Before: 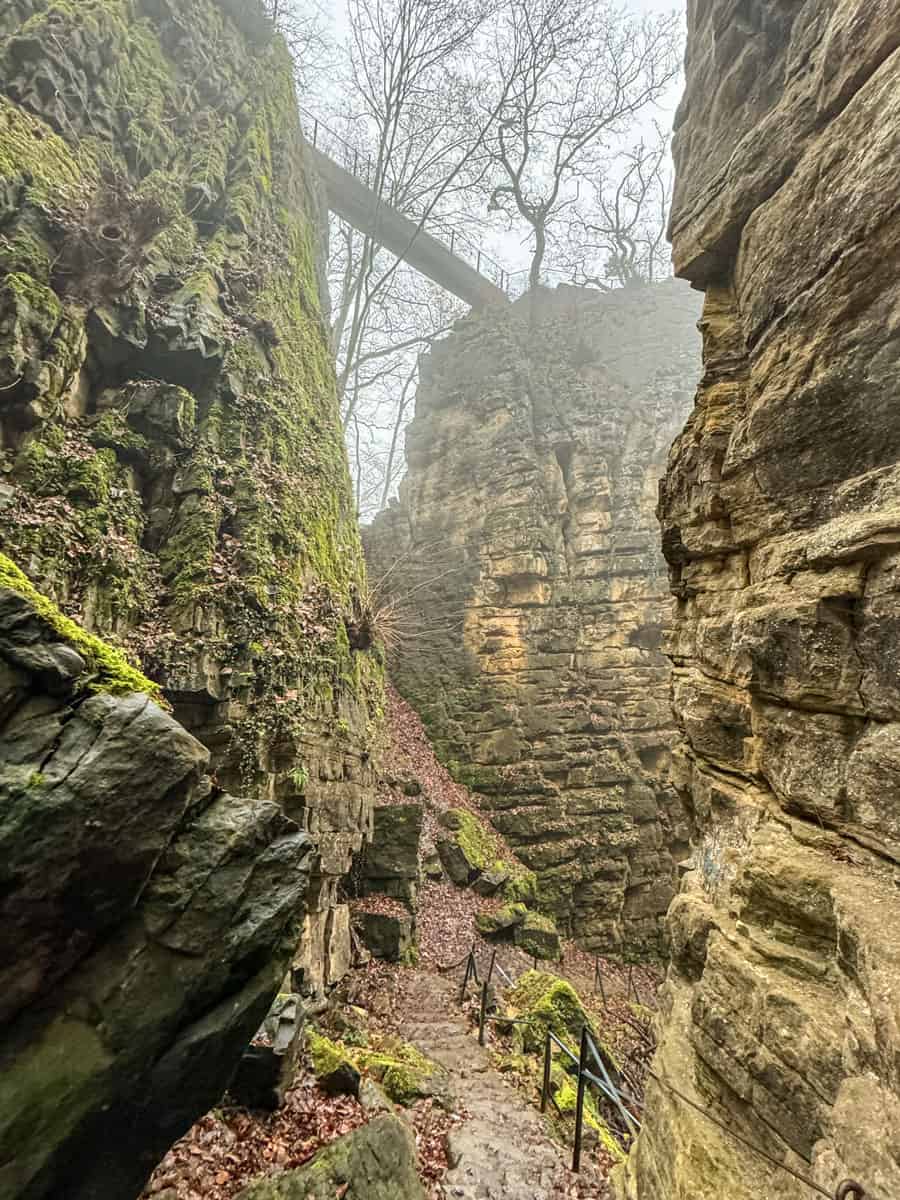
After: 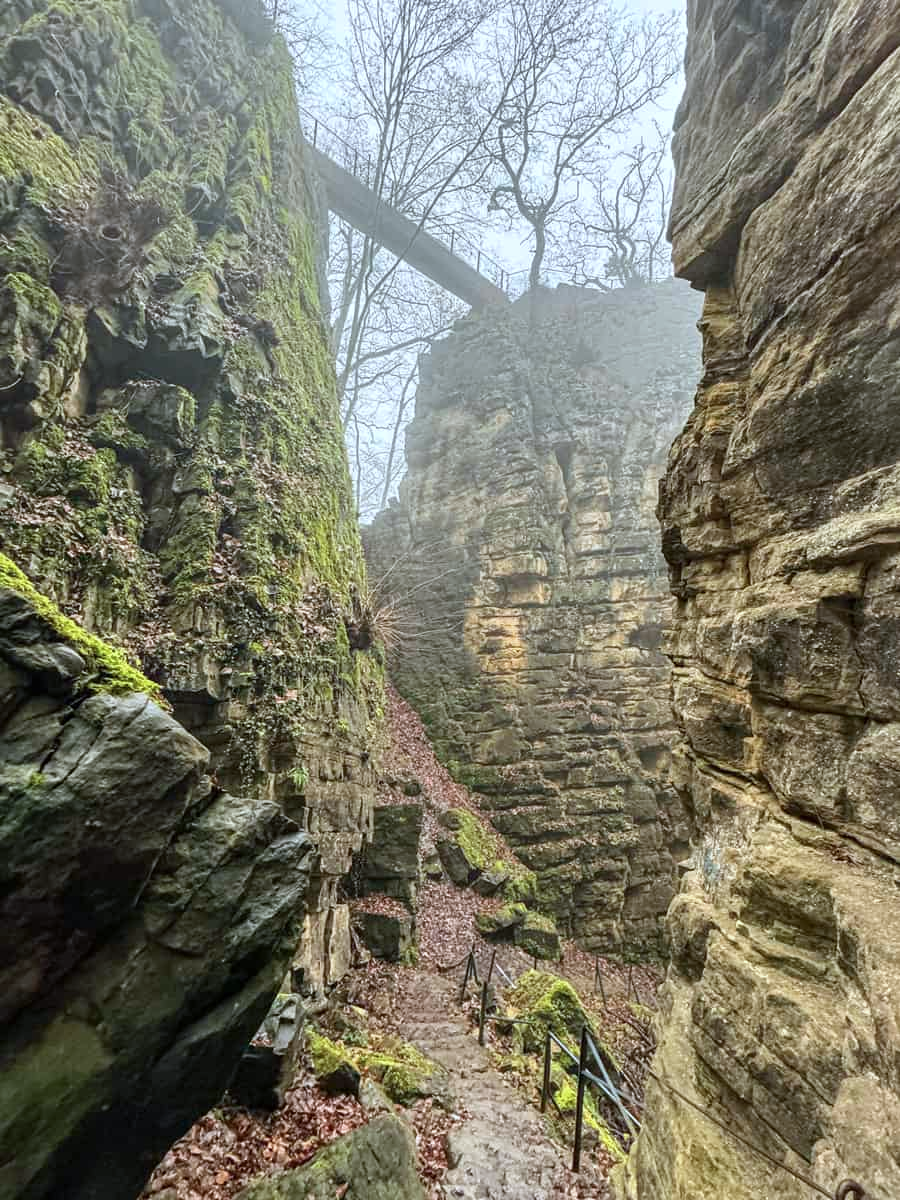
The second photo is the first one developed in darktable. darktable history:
color calibration: x 0.367, y 0.379, temperature 4395.86 K
